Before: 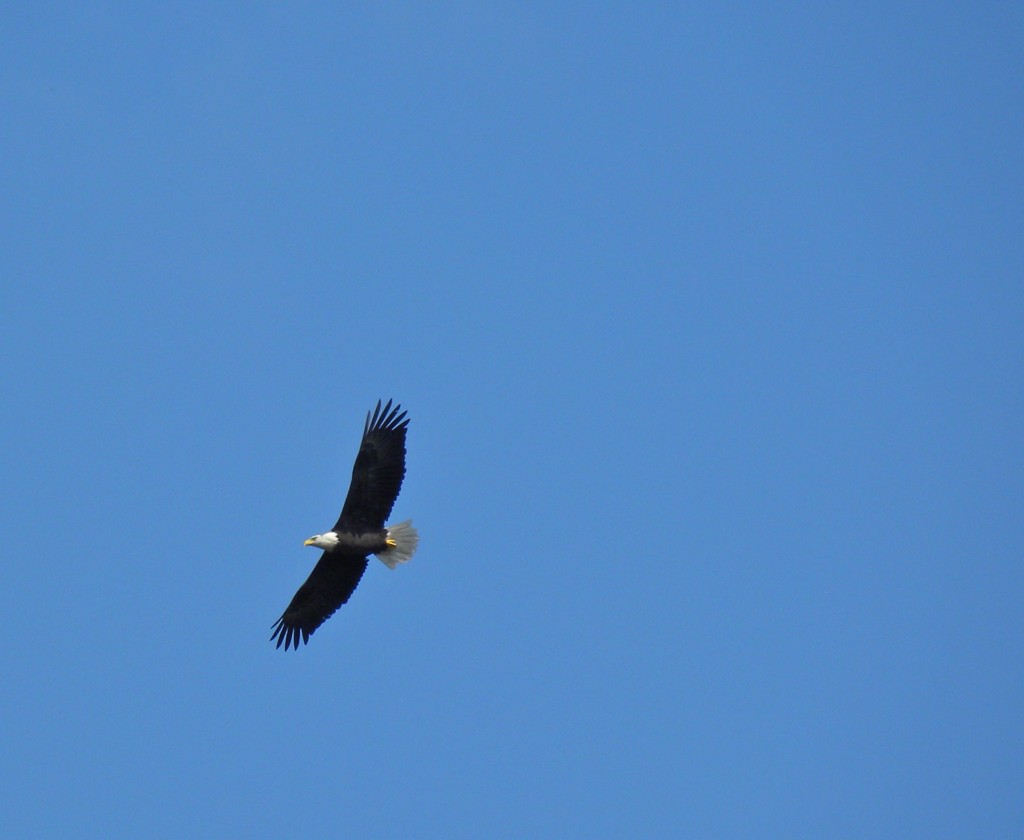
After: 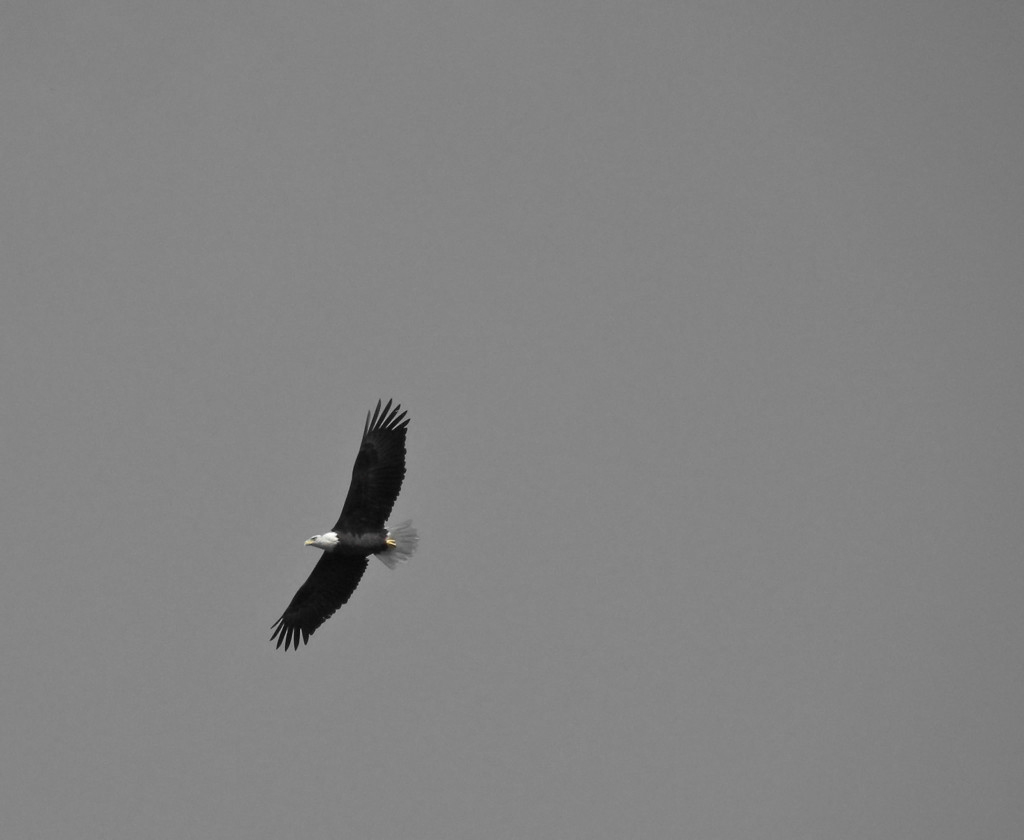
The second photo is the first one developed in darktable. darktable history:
color zones: curves: ch1 [(0, 0.831) (0.08, 0.771) (0.157, 0.268) (0.241, 0.207) (0.562, -0.005) (0.714, -0.013) (0.876, 0.01) (1, 0.831)]
color balance rgb: perceptual saturation grading › global saturation 25%, global vibrance 20%
